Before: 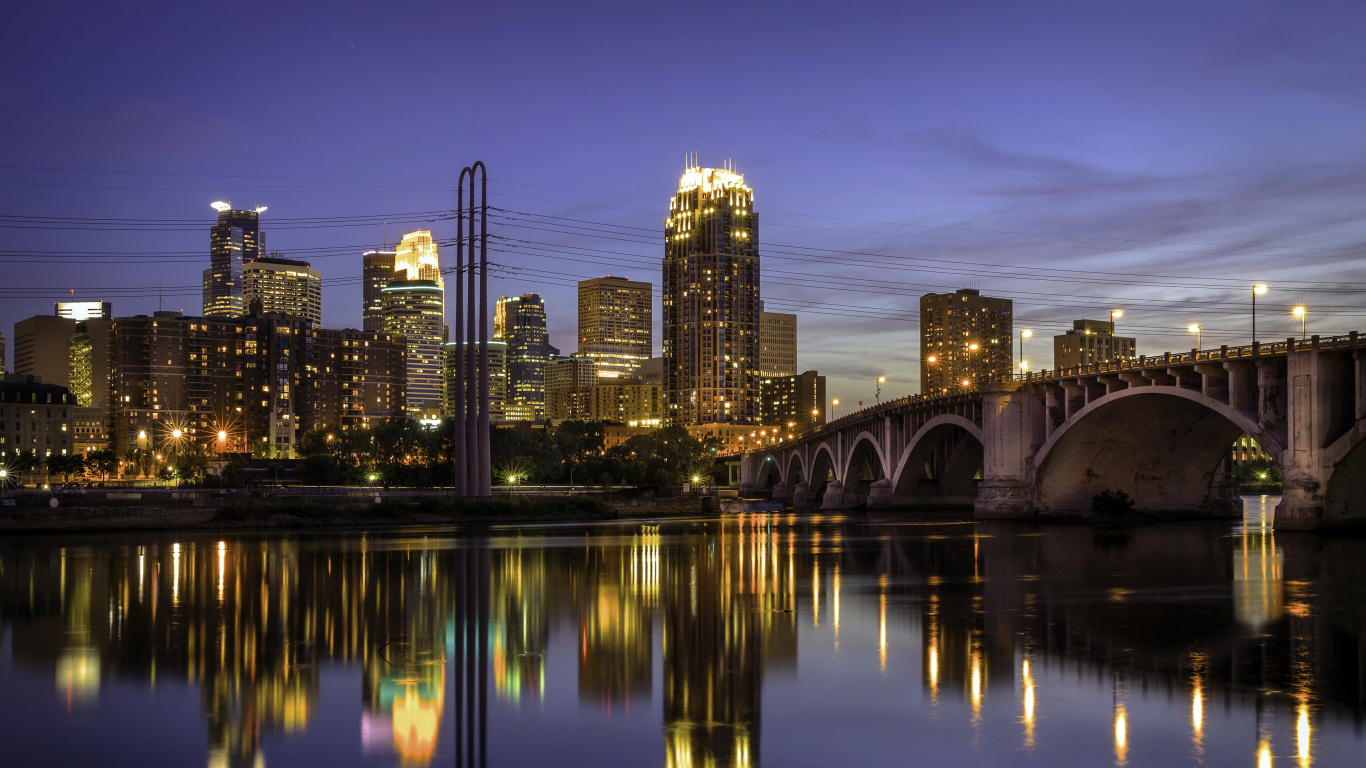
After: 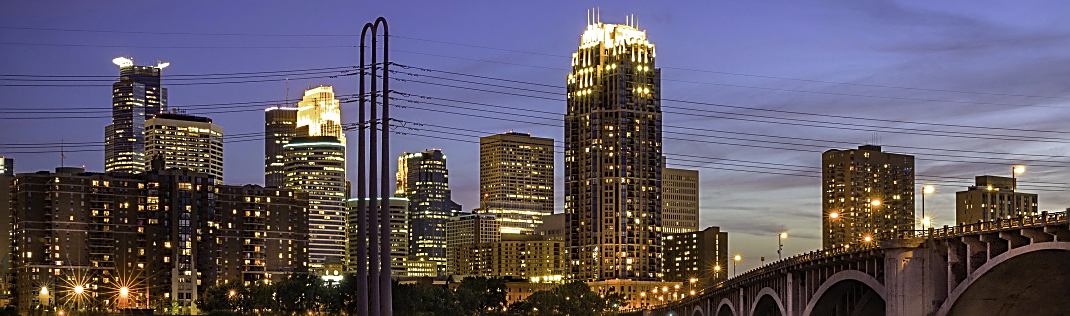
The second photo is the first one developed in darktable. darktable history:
crop: left 7.185%, top 18.76%, right 14.459%, bottom 39.967%
sharpen: amount 0.903
